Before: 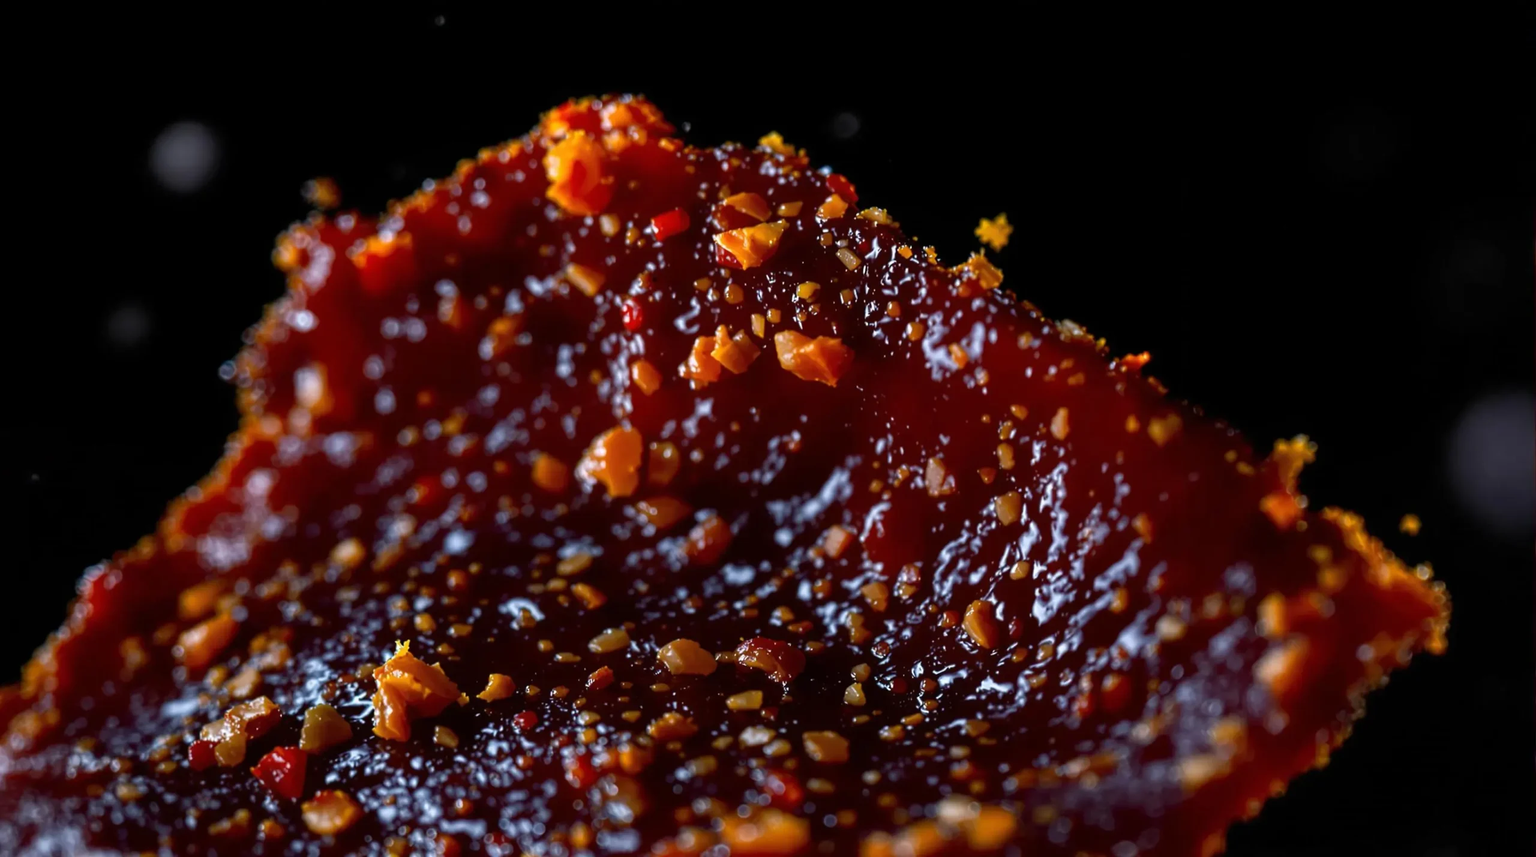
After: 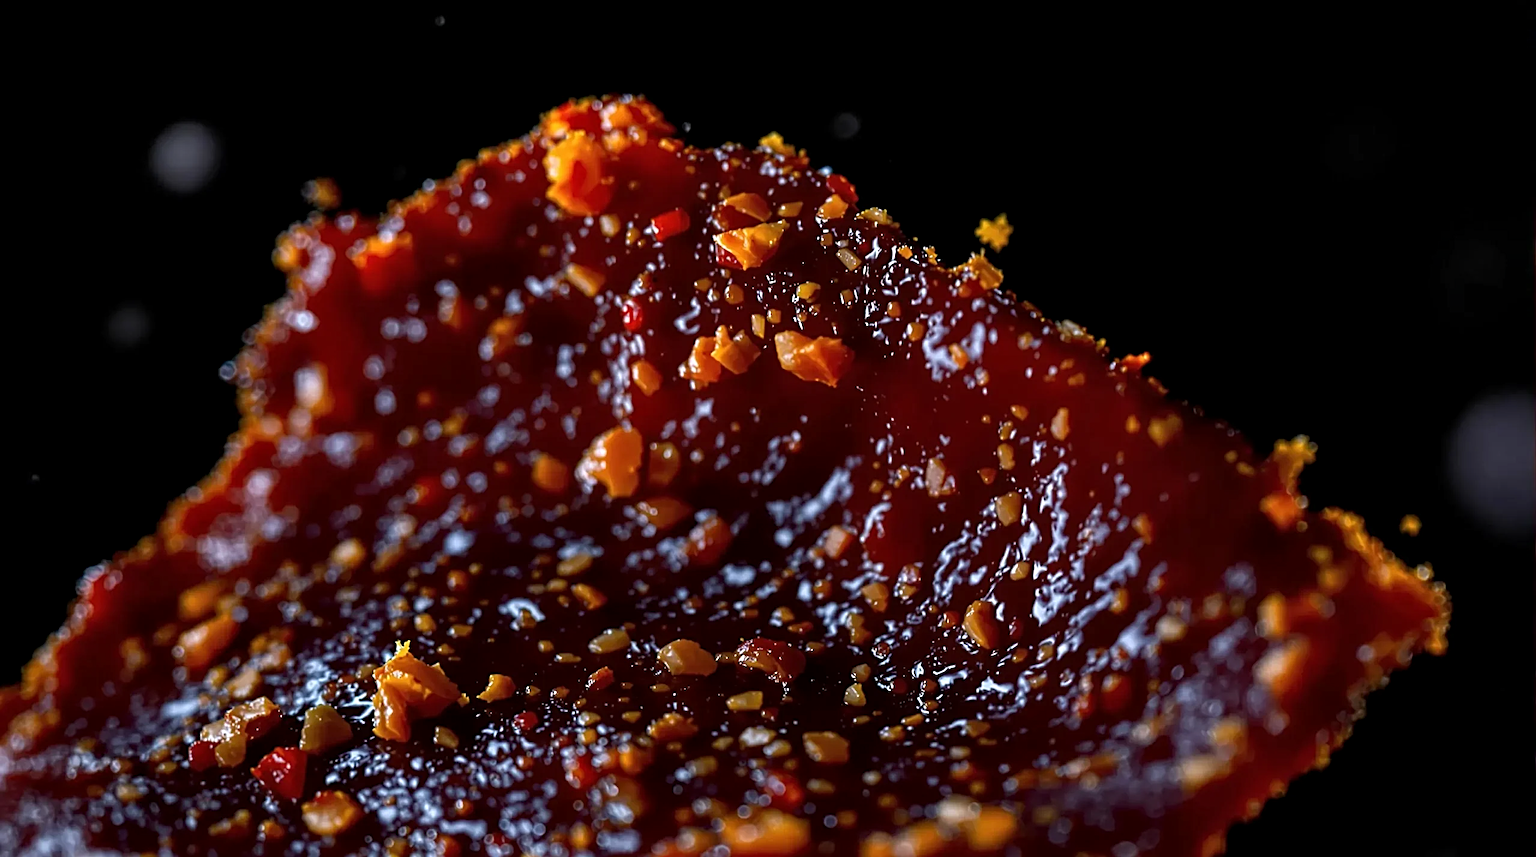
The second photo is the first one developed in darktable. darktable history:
white balance: red 0.988, blue 1.017
local contrast: highlights 100%, shadows 100%, detail 120%, midtone range 0.2
sharpen: radius 3.119
